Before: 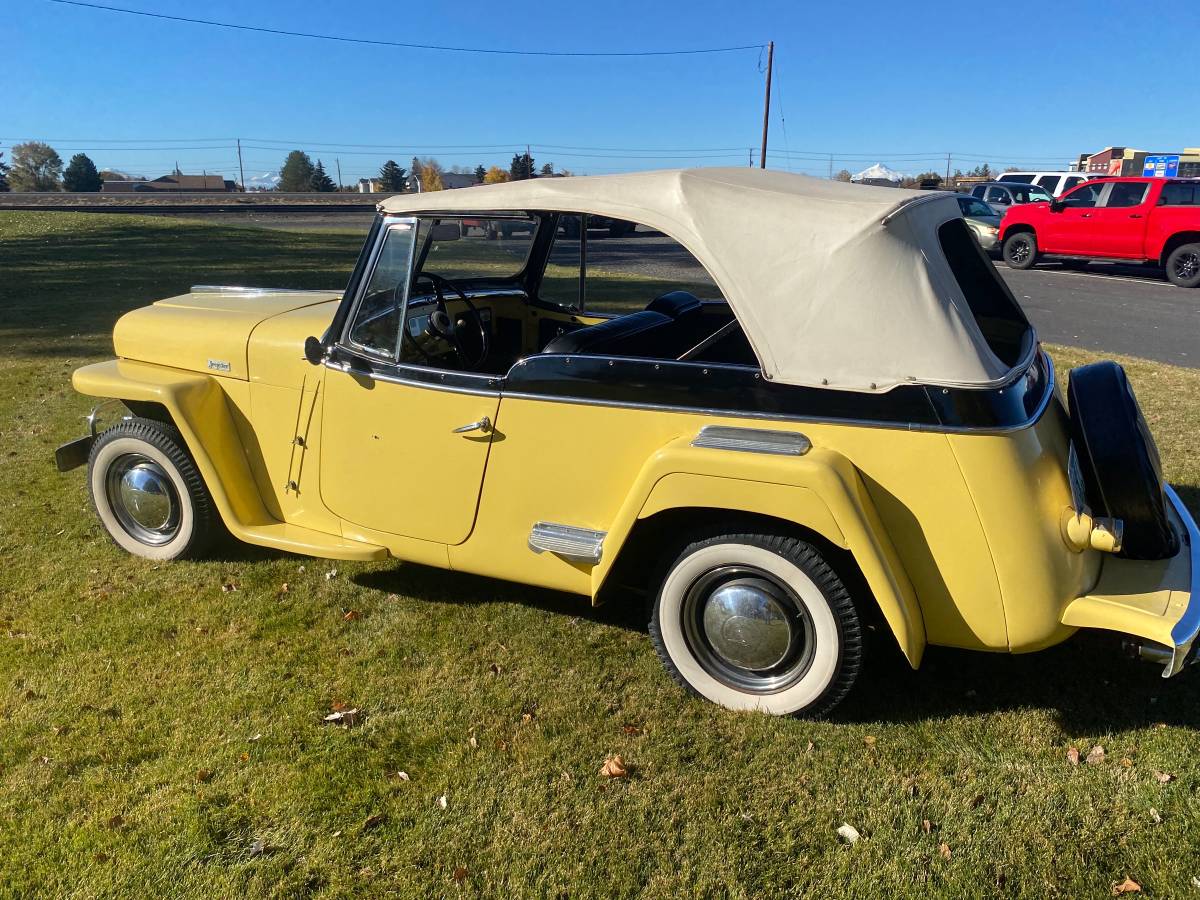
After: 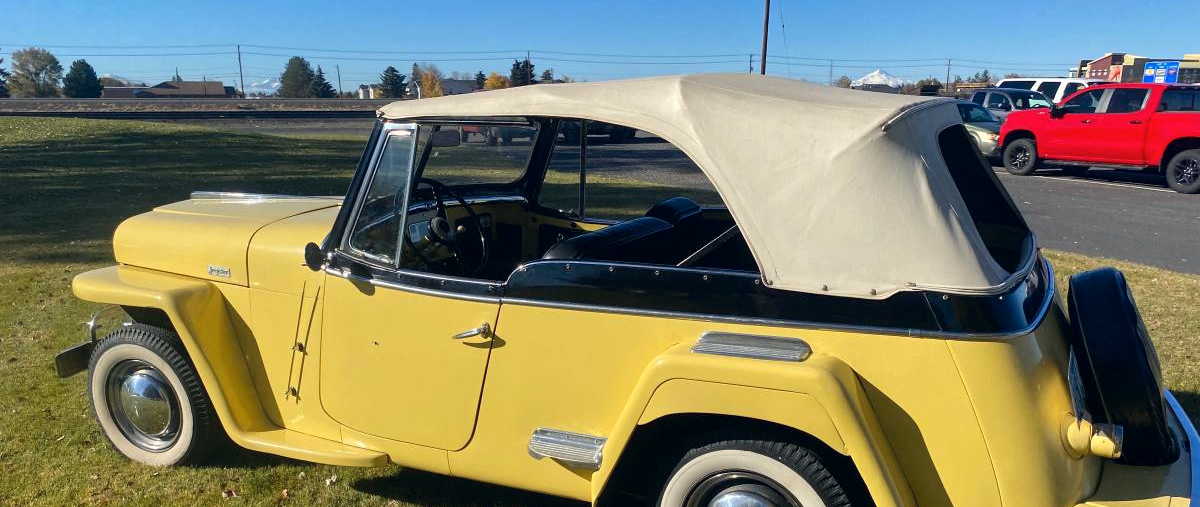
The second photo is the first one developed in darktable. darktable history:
crop and rotate: top 10.503%, bottom 33.071%
color correction: highlights a* 0.431, highlights b* 2.64, shadows a* -1.34, shadows b* -4.59
shadows and highlights: white point adjustment 0.935, soften with gaussian
